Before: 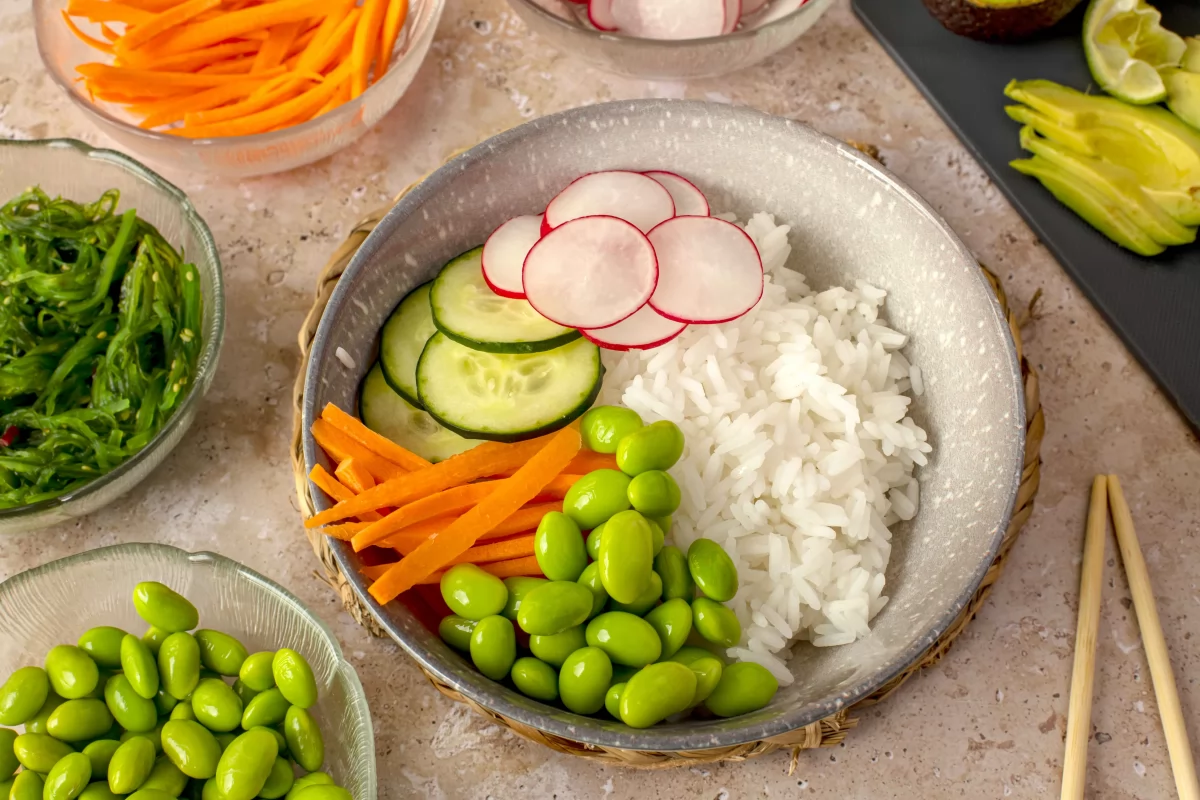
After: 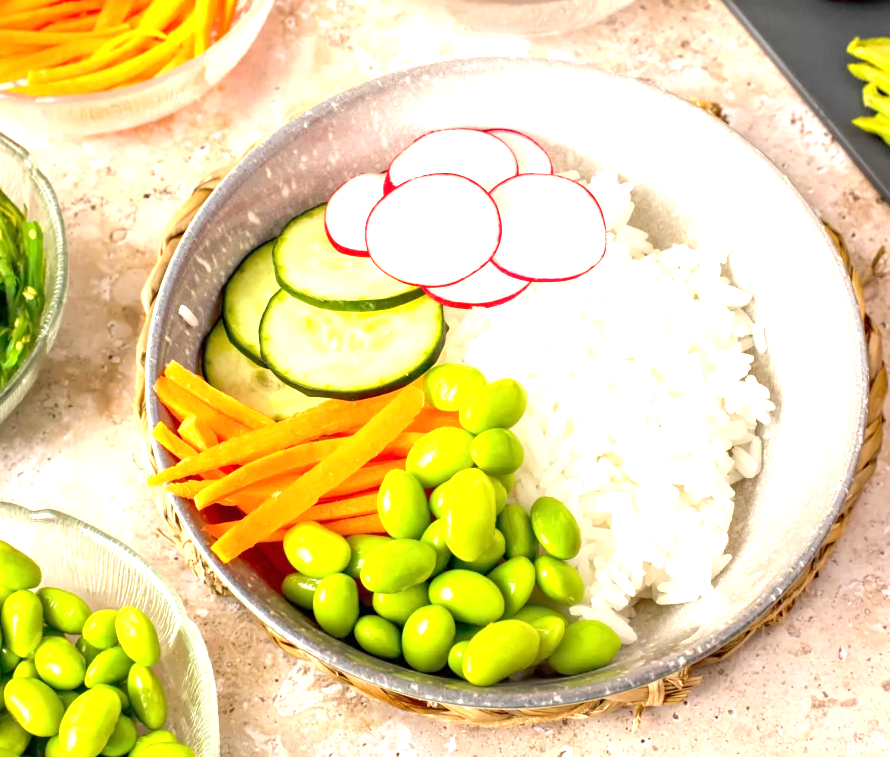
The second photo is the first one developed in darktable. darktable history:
exposure: exposure 1.5 EV, compensate highlight preservation false
crop and rotate: left 13.15%, top 5.251%, right 12.609%
